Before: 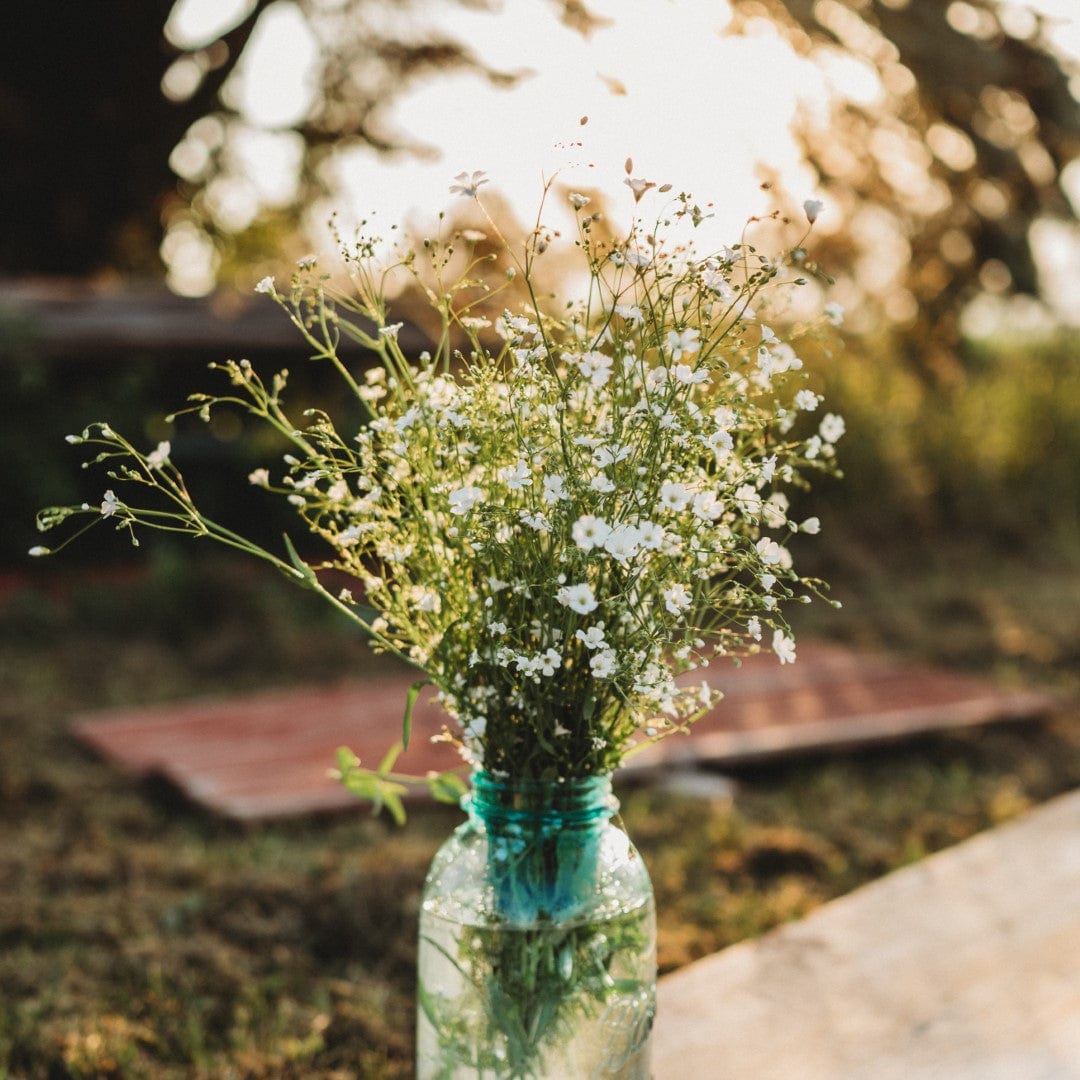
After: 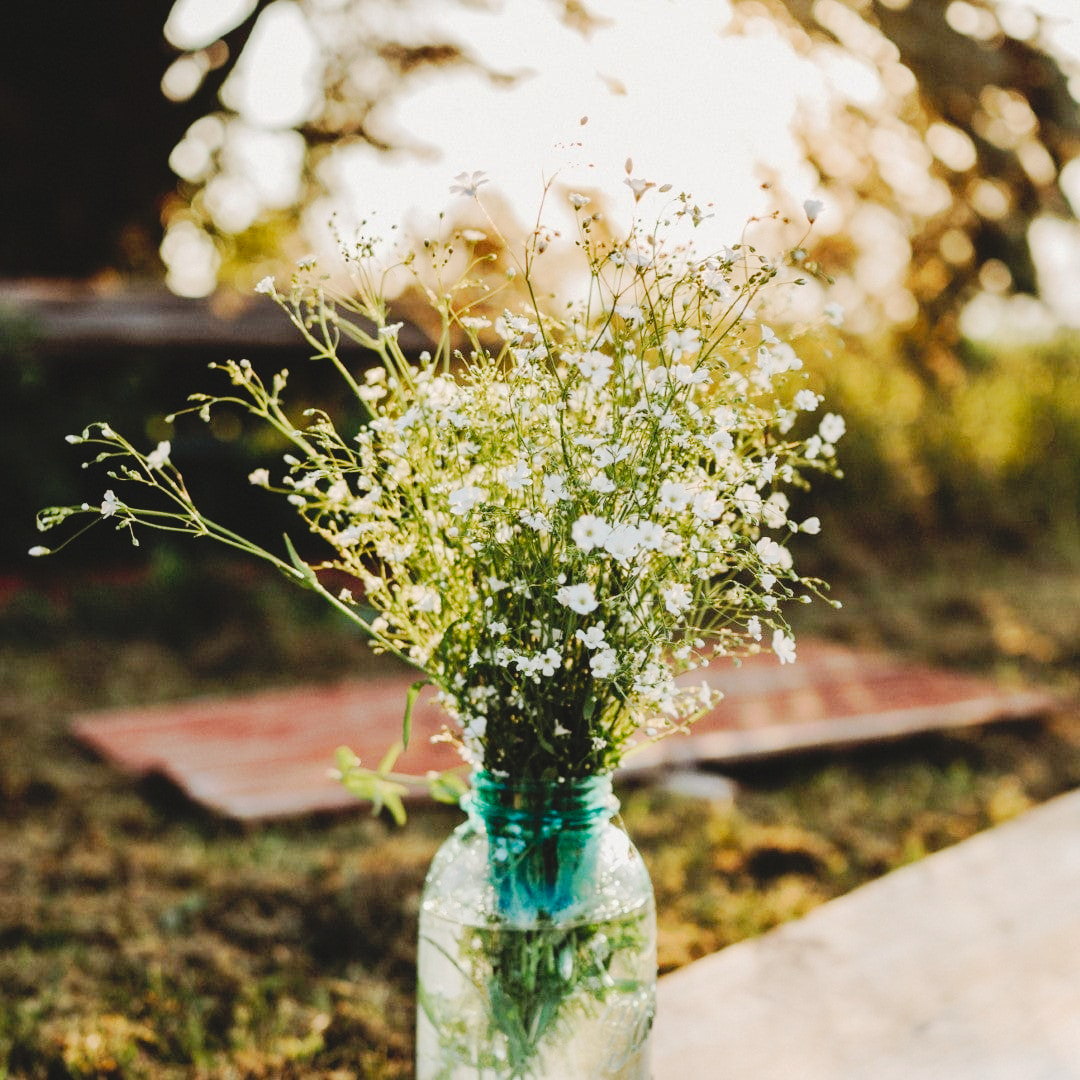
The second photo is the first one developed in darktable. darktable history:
tone curve: curves: ch0 [(0, 0) (0.003, 0.058) (0.011, 0.059) (0.025, 0.061) (0.044, 0.067) (0.069, 0.084) (0.1, 0.102) (0.136, 0.124) (0.177, 0.171) (0.224, 0.246) (0.277, 0.324) (0.335, 0.411) (0.399, 0.509) (0.468, 0.605) (0.543, 0.688) (0.623, 0.738) (0.709, 0.798) (0.801, 0.852) (0.898, 0.911) (1, 1)], preserve colors none
